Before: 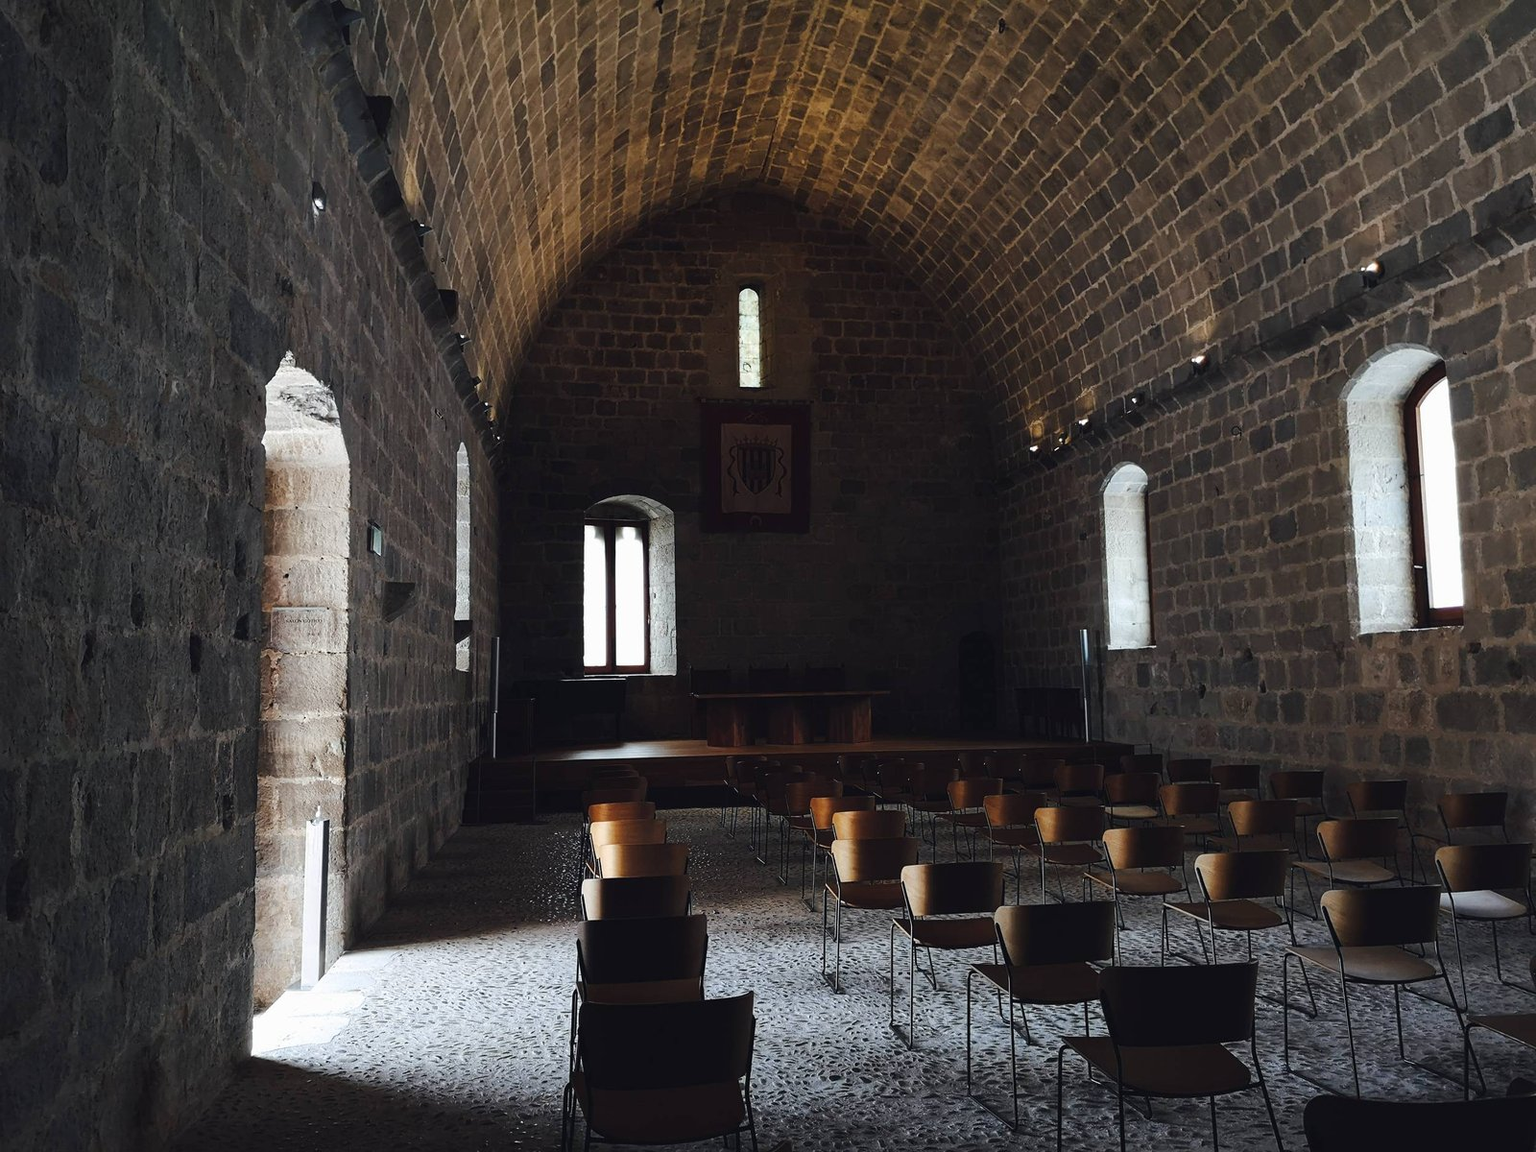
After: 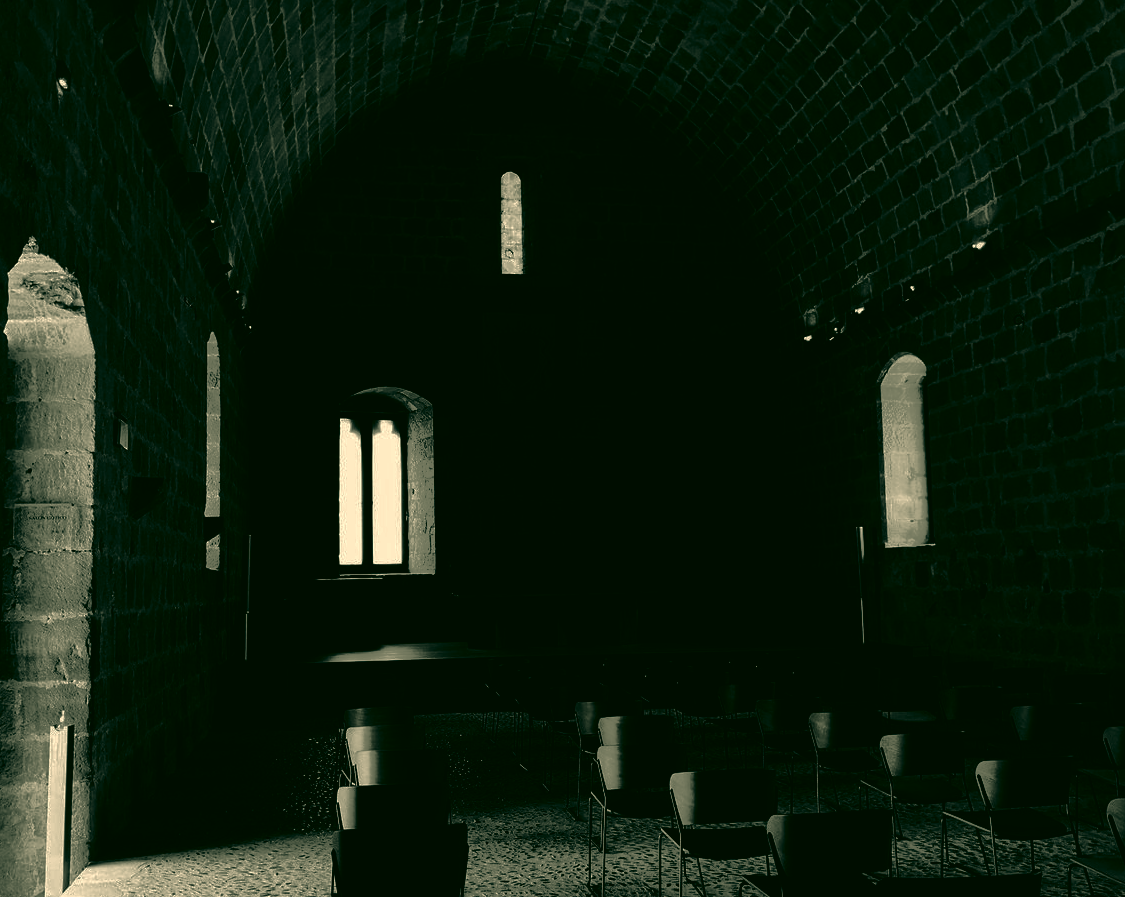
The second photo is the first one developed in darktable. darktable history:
color correction: highlights a* 5.14, highlights b* 24.2, shadows a* -16.19, shadows b* 3.7
shadows and highlights: on, module defaults
crop and rotate: left 16.834%, top 10.757%, right 12.852%, bottom 14.485%
contrast brightness saturation: contrast 0.016, brightness -0.99, saturation -0.987
